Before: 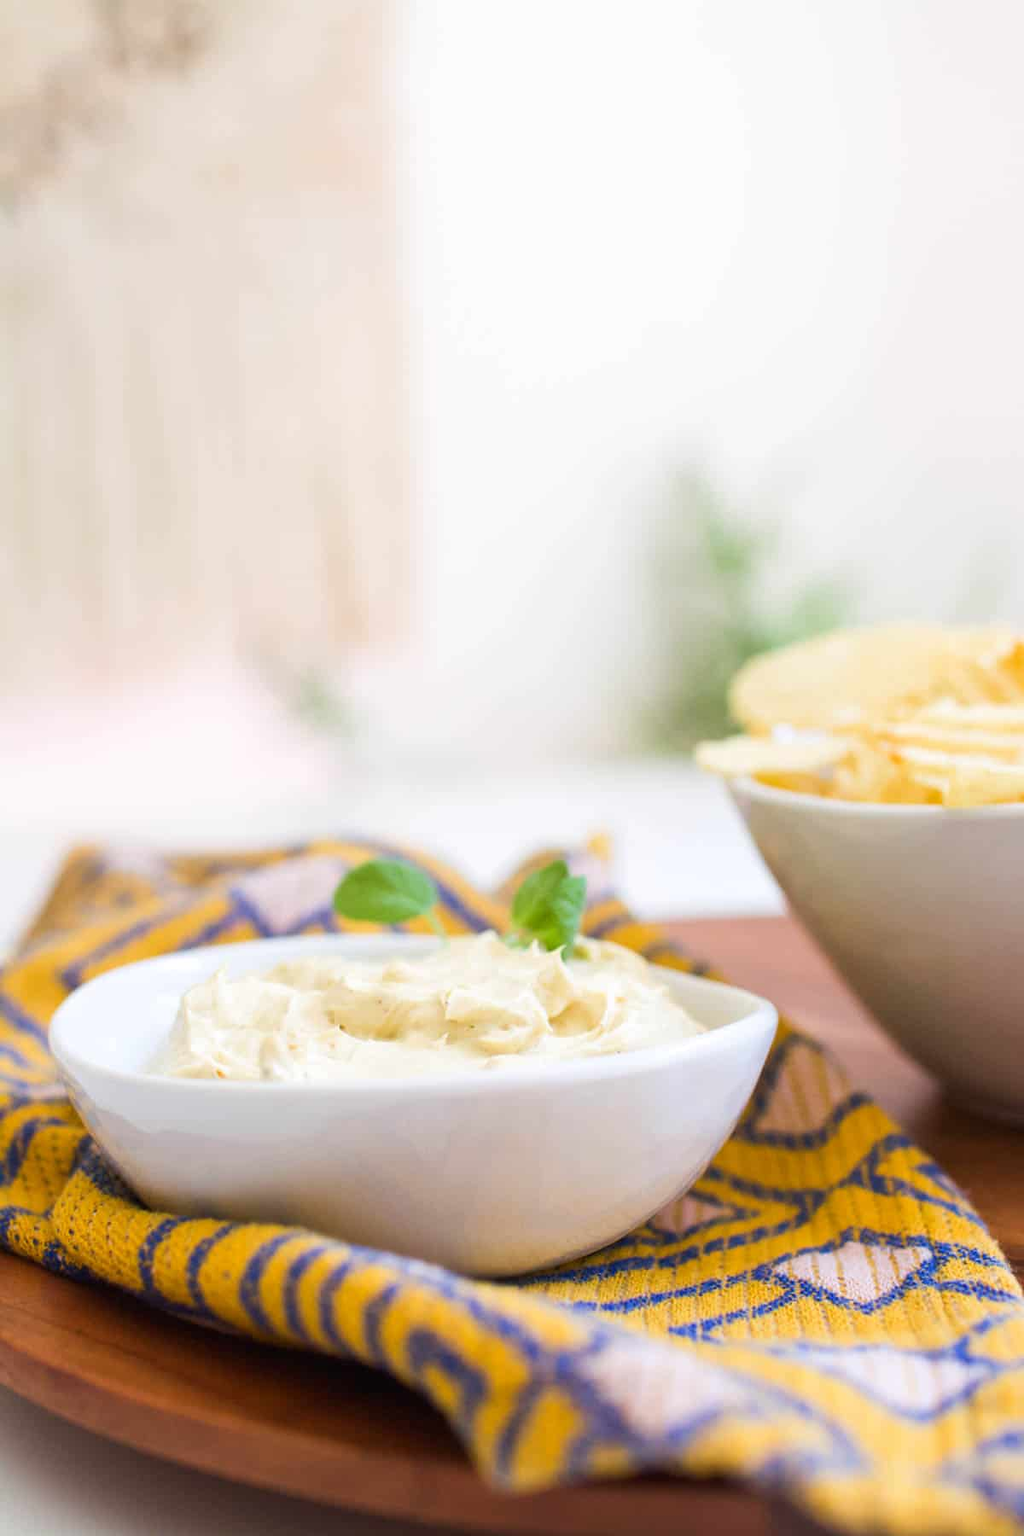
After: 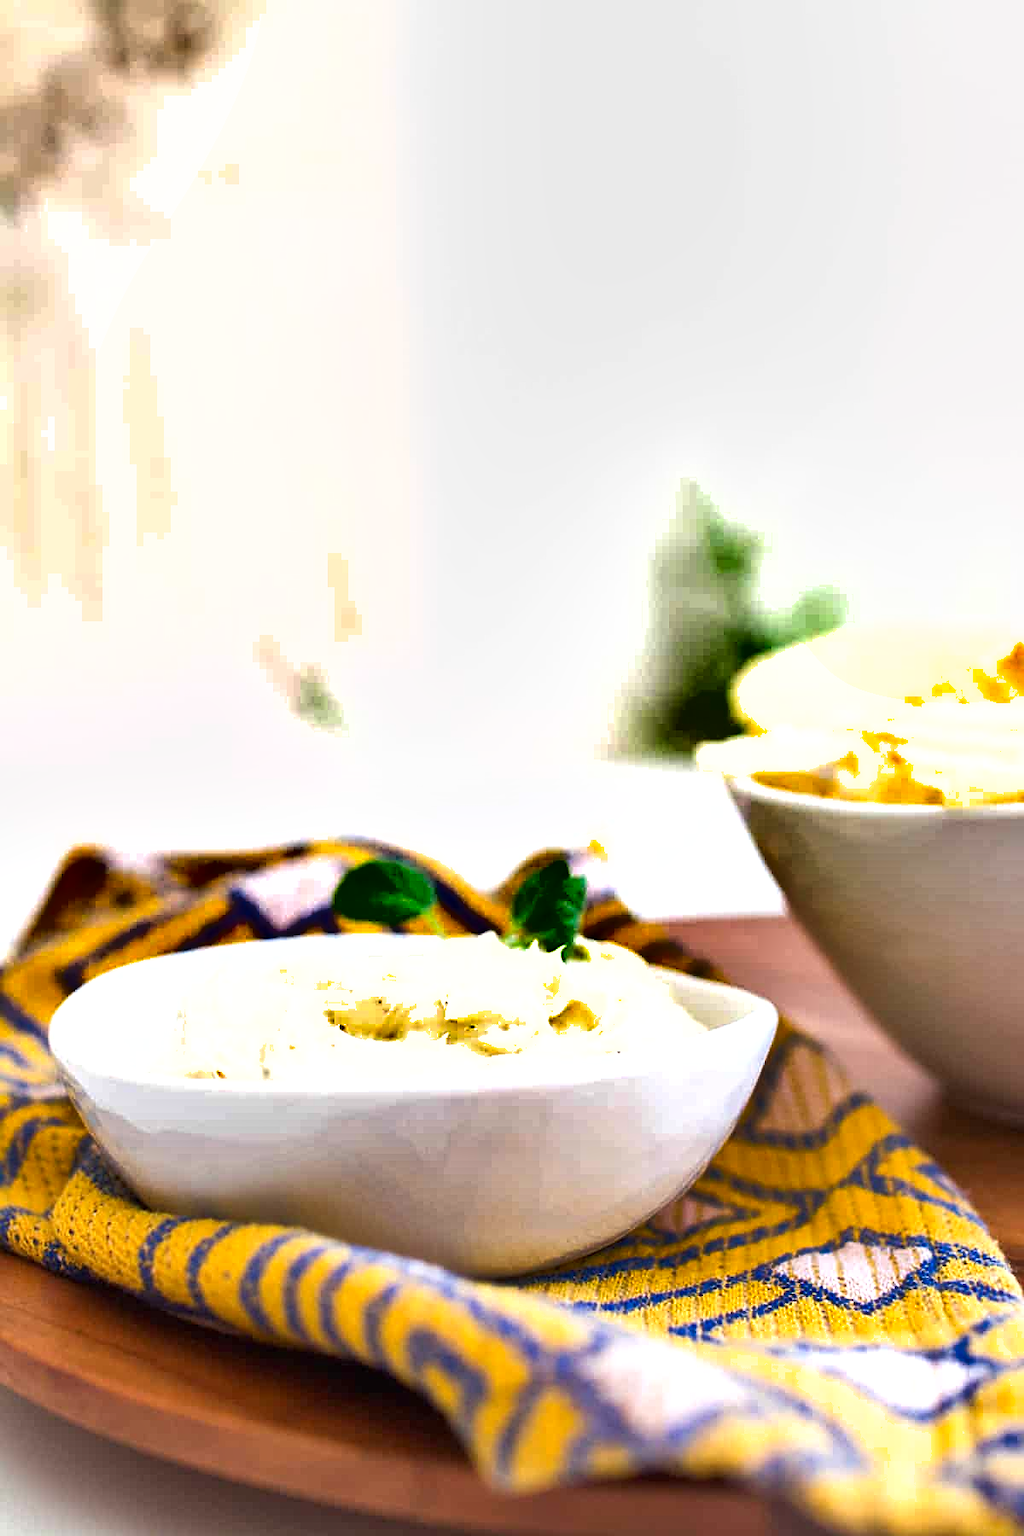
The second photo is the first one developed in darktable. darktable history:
sharpen: on, module defaults
shadows and highlights: white point adjustment 0.11, highlights -70.65, soften with gaussian
exposure: black level correction 0.001, exposure 0.498 EV, compensate highlight preservation false
